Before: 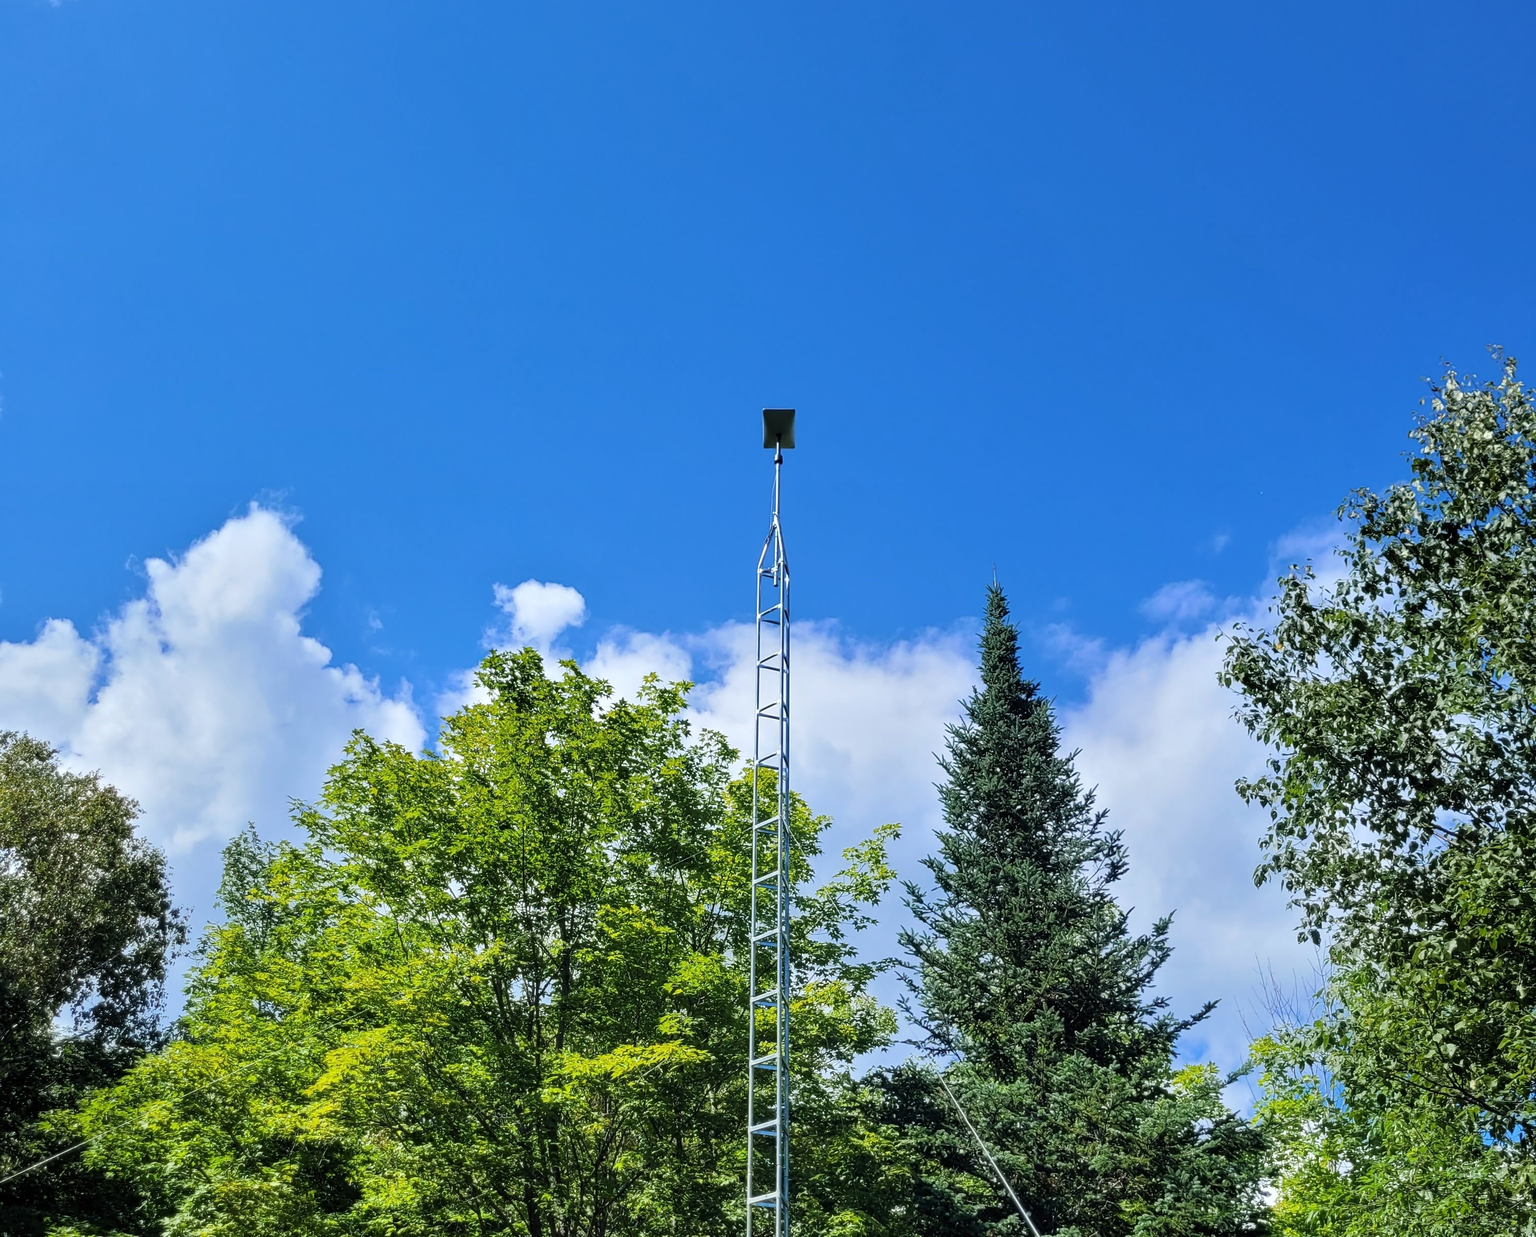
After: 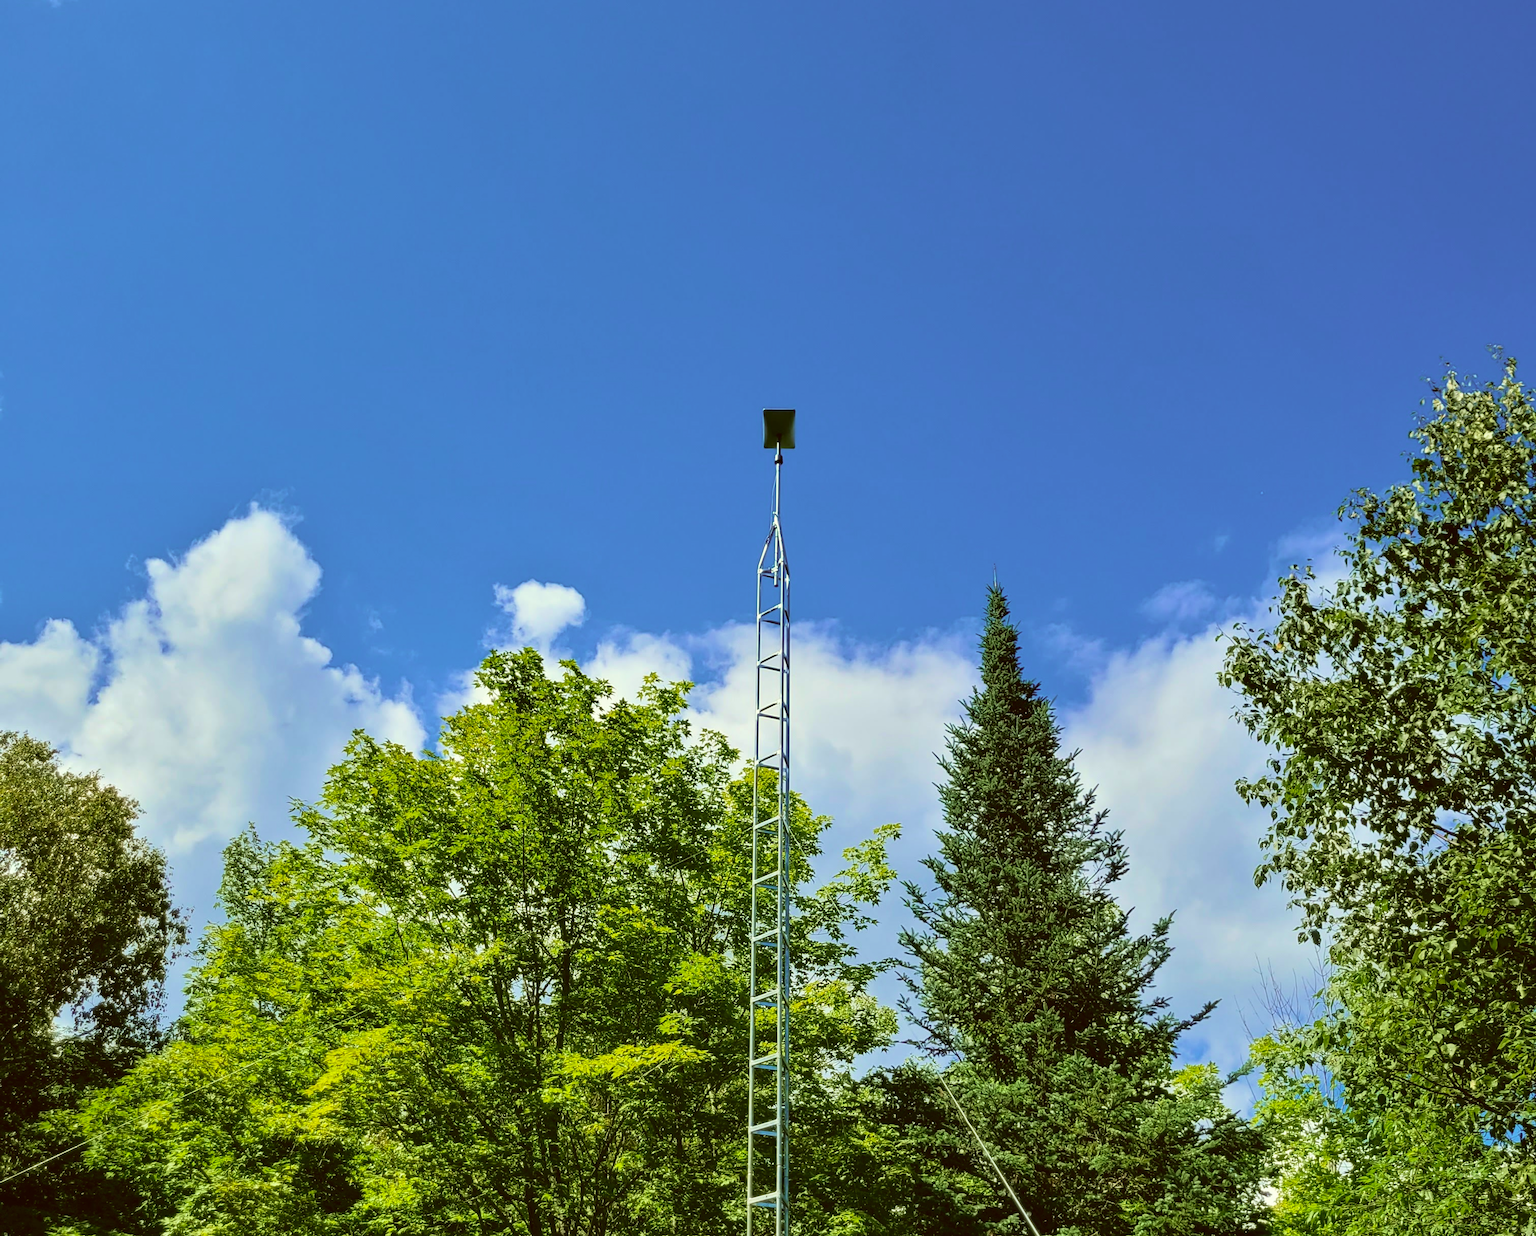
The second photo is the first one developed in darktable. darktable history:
color correction: highlights a* -1.43, highlights b* 10.12, shadows a* 0.395, shadows b* 19.35
velvia: strength 50%
